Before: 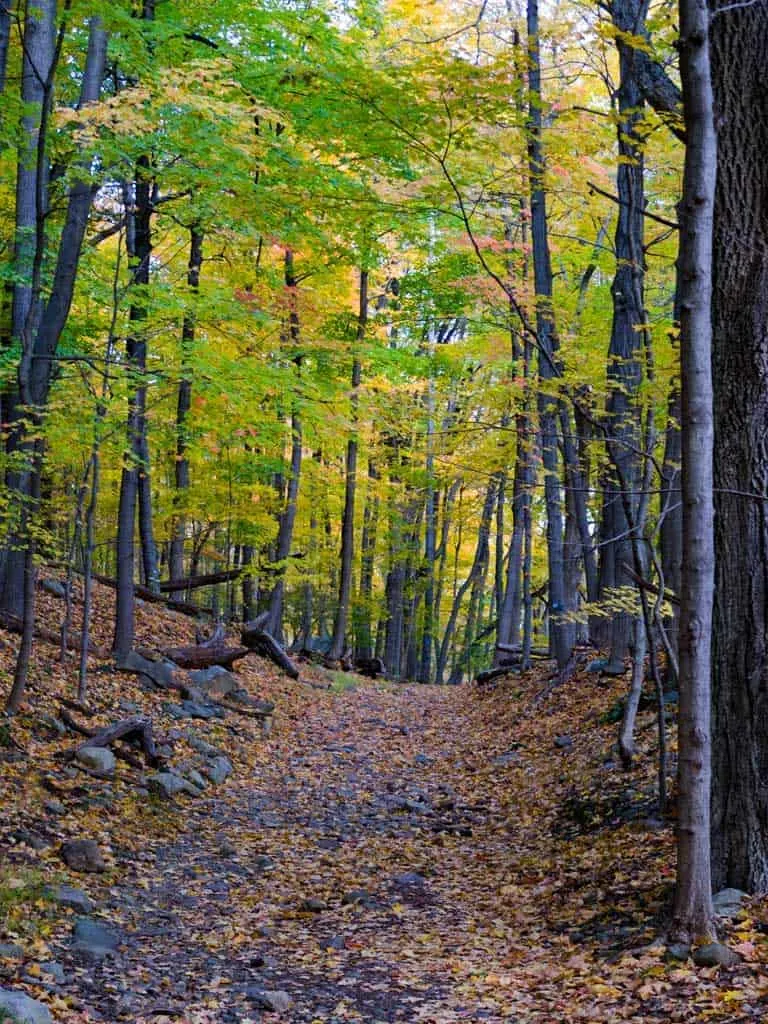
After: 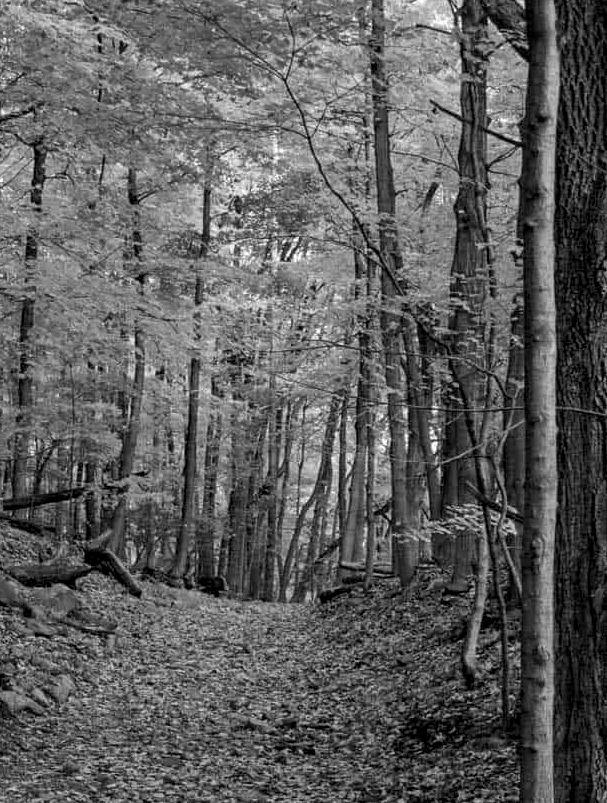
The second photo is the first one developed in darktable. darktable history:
local contrast: on, module defaults
color calibration: output gray [0.21, 0.42, 0.37, 0], x 0.381, y 0.392, temperature 4089.81 K
crop and rotate: left 20.522%, top 8.05%, right 0.332%, bottom 13.48%
